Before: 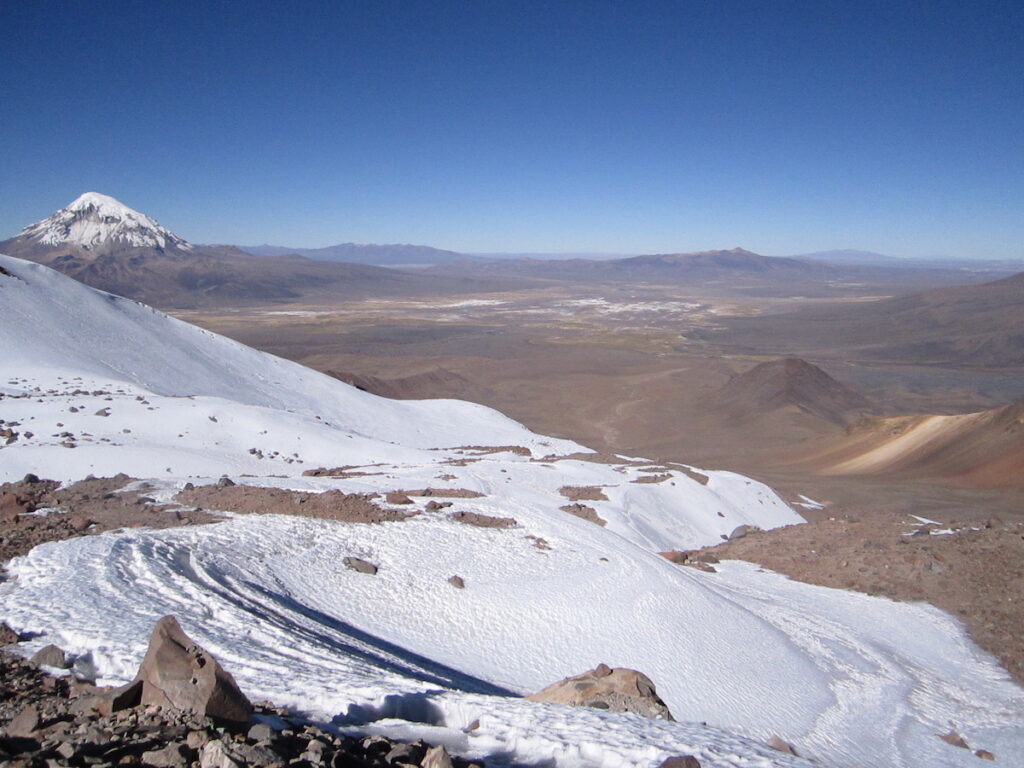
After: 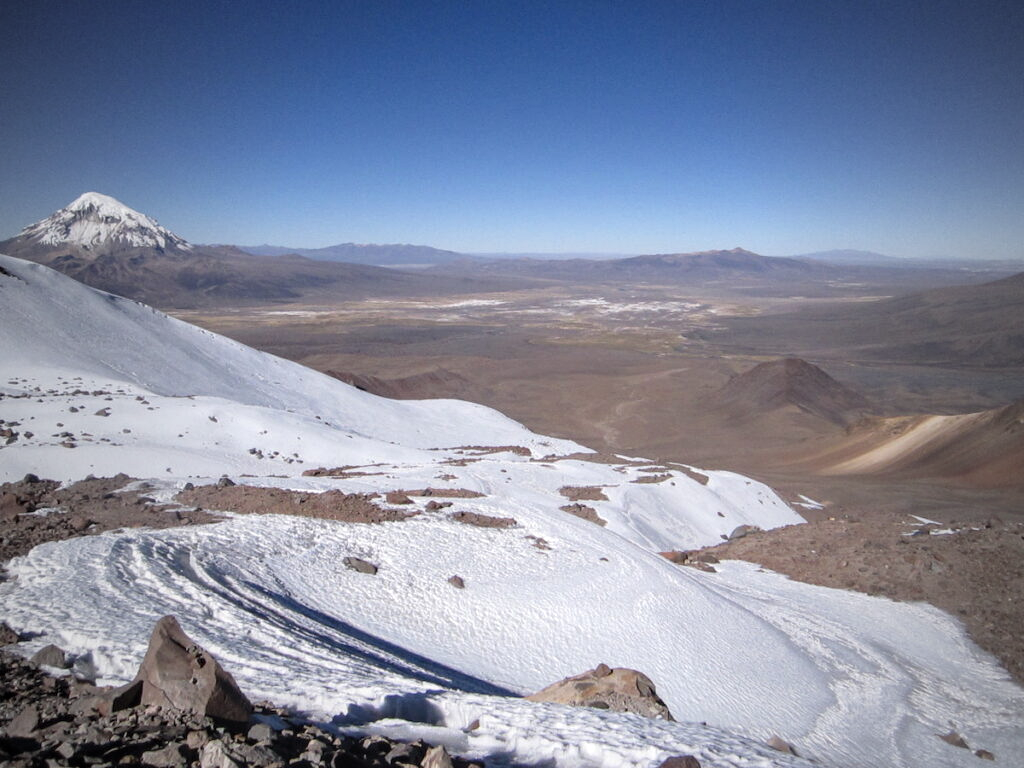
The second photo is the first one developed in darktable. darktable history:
vignetting: fall-off start 72.22%, fall-off radius 106.98%, width/height ratio 0.734, unbound false
local contrast: on, module defaults
